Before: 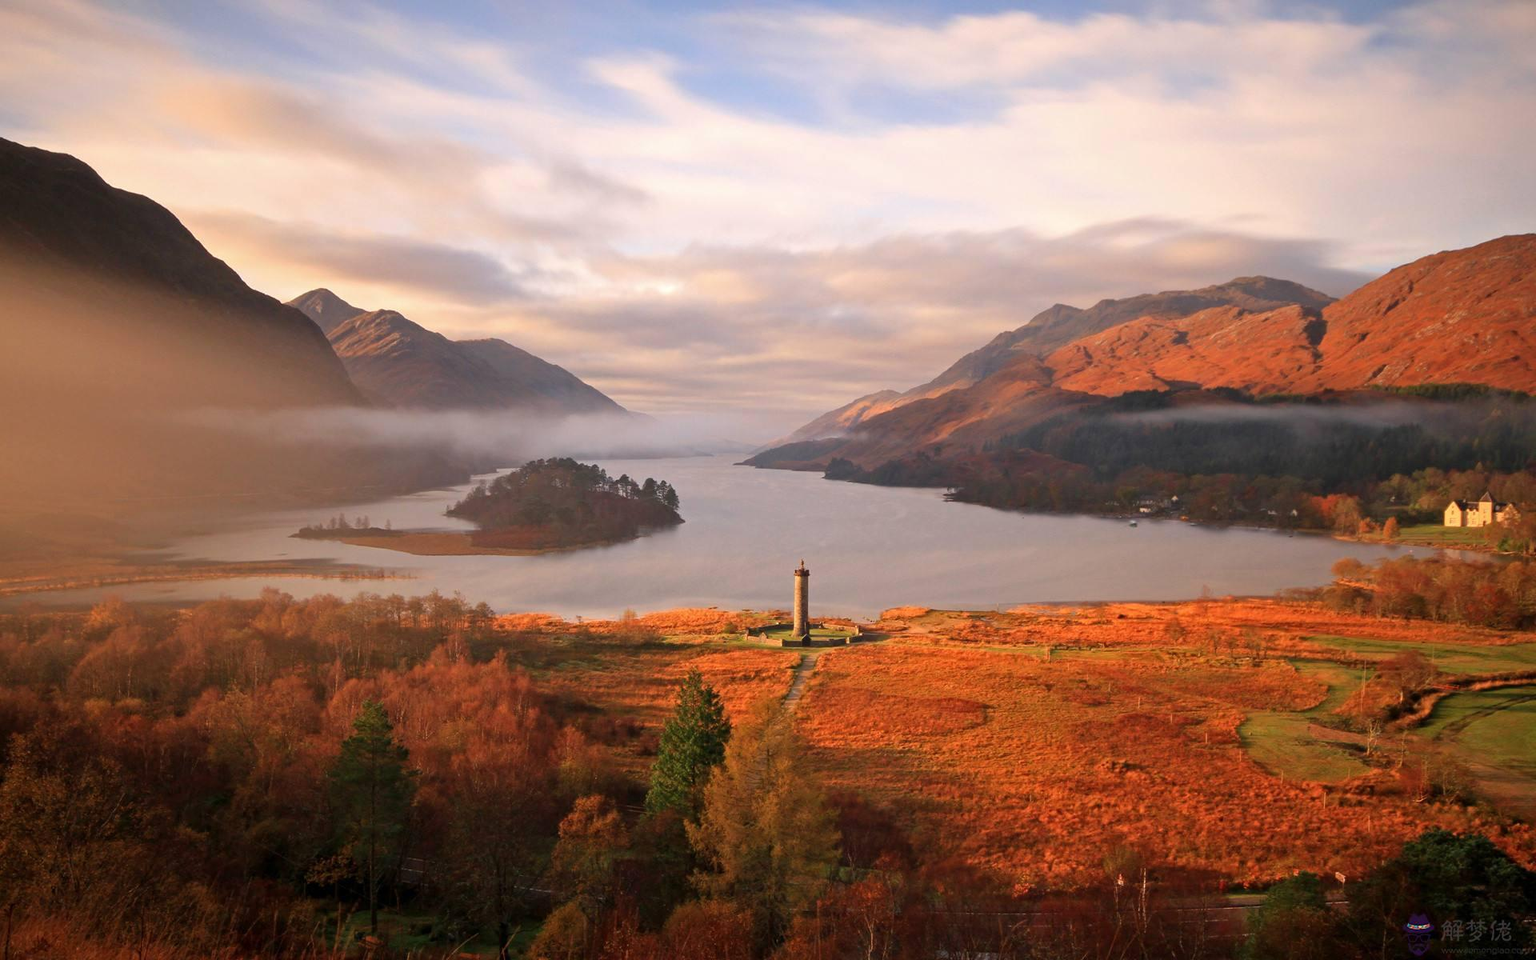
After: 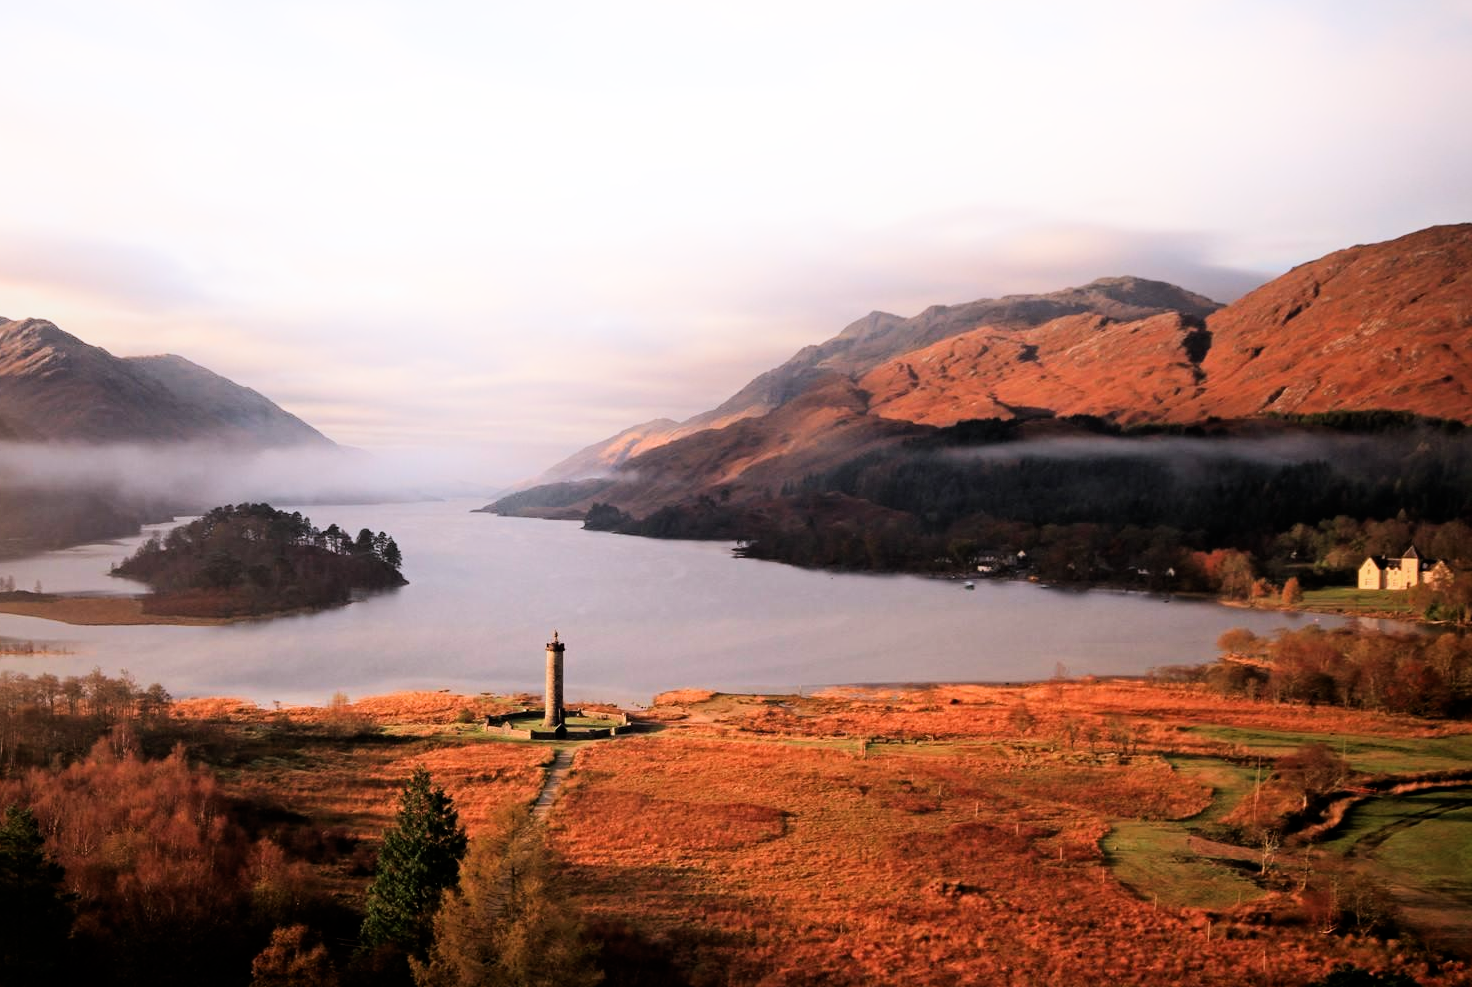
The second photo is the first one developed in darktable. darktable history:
filmic rgb: black relative exposure -5.07 EV, white relative exposure 3.55 EV, hardness 3.18, contrast 1.514, highlights saturation mix -49.62%
crop: left 23.321%, top 5.82%, bottom 11.896%
color calibration: illuminant as shot in camera, x 0.358, y 0.373, temperature 4628.91 K
shadows and highlights: shadows -21.34, highlights 99.12, shadows color adjustment 99.17%, highlights color adjustment 0.295%, soften with gaussian
